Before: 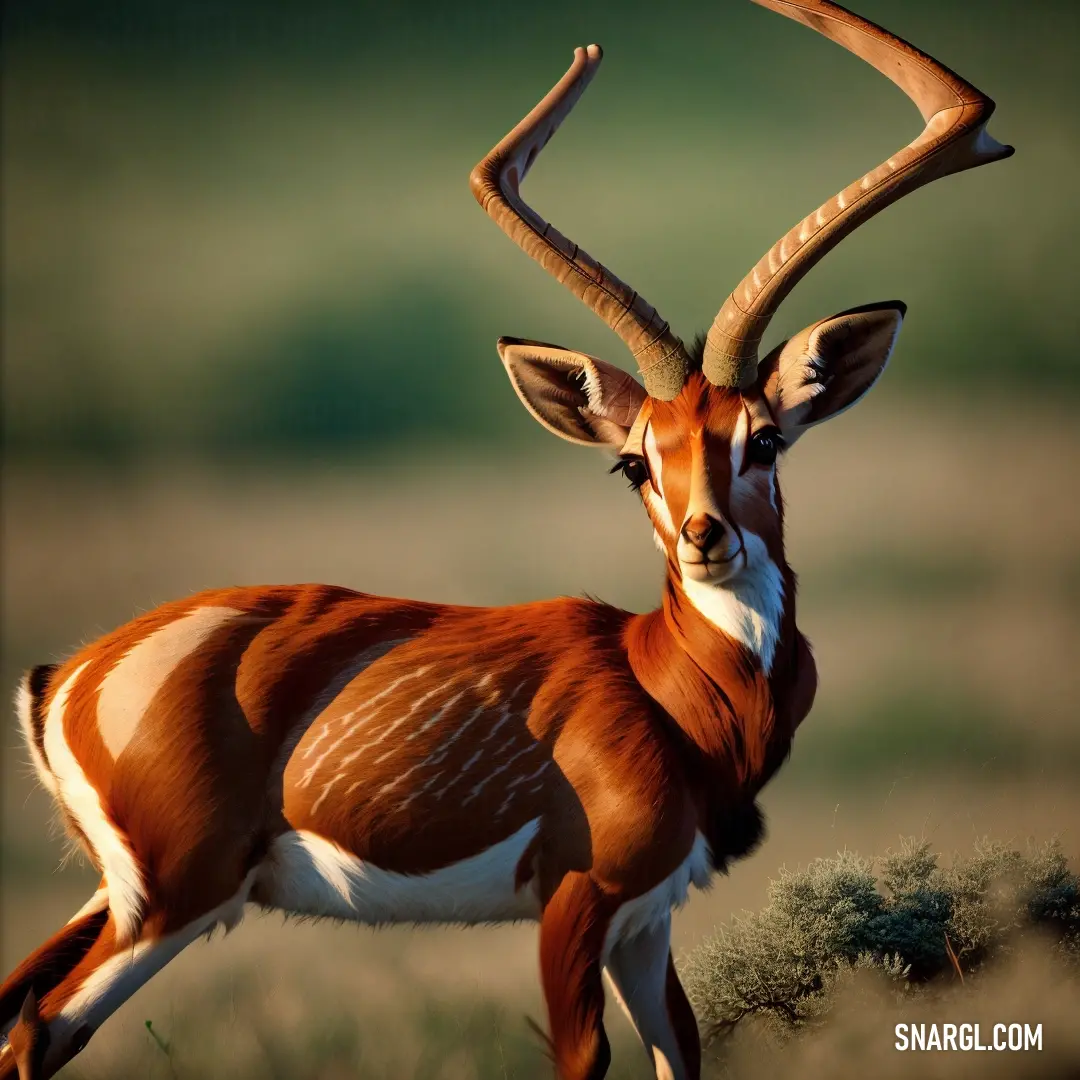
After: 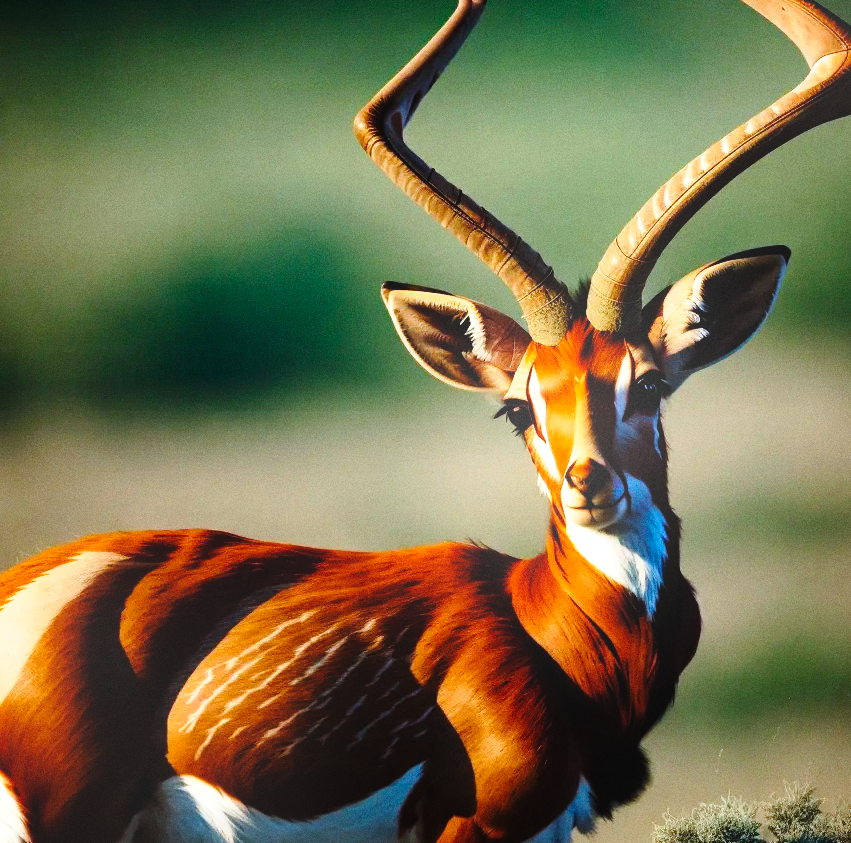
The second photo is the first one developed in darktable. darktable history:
crop and rotate: left 10.77%, top 5.1%, right 10.41%, bottom 16.76%
color balance rgb: shadows lift › luminance -10%, power › luminance -9%, linear chroma grading › global chroma 10%, global vibrance 10%, contrast 15%, saturation formula JzAzBz (2021)
grain: on, module defaults
color calibration: illuminant F (fluorescent), F source F9 (Cool White Deluxe 4150 K) – high CRI, x 0.374, y 0.373, temperature 4158.34 K
bloom: threshold 82.5%, strength 16.25%
base curve: curves: ch0 [(0, 0) (0.028, 0.03) (0.121, 0.232) (0.46, 0.748) (0.859, 0.968) (1, 1)], preserve colors none
